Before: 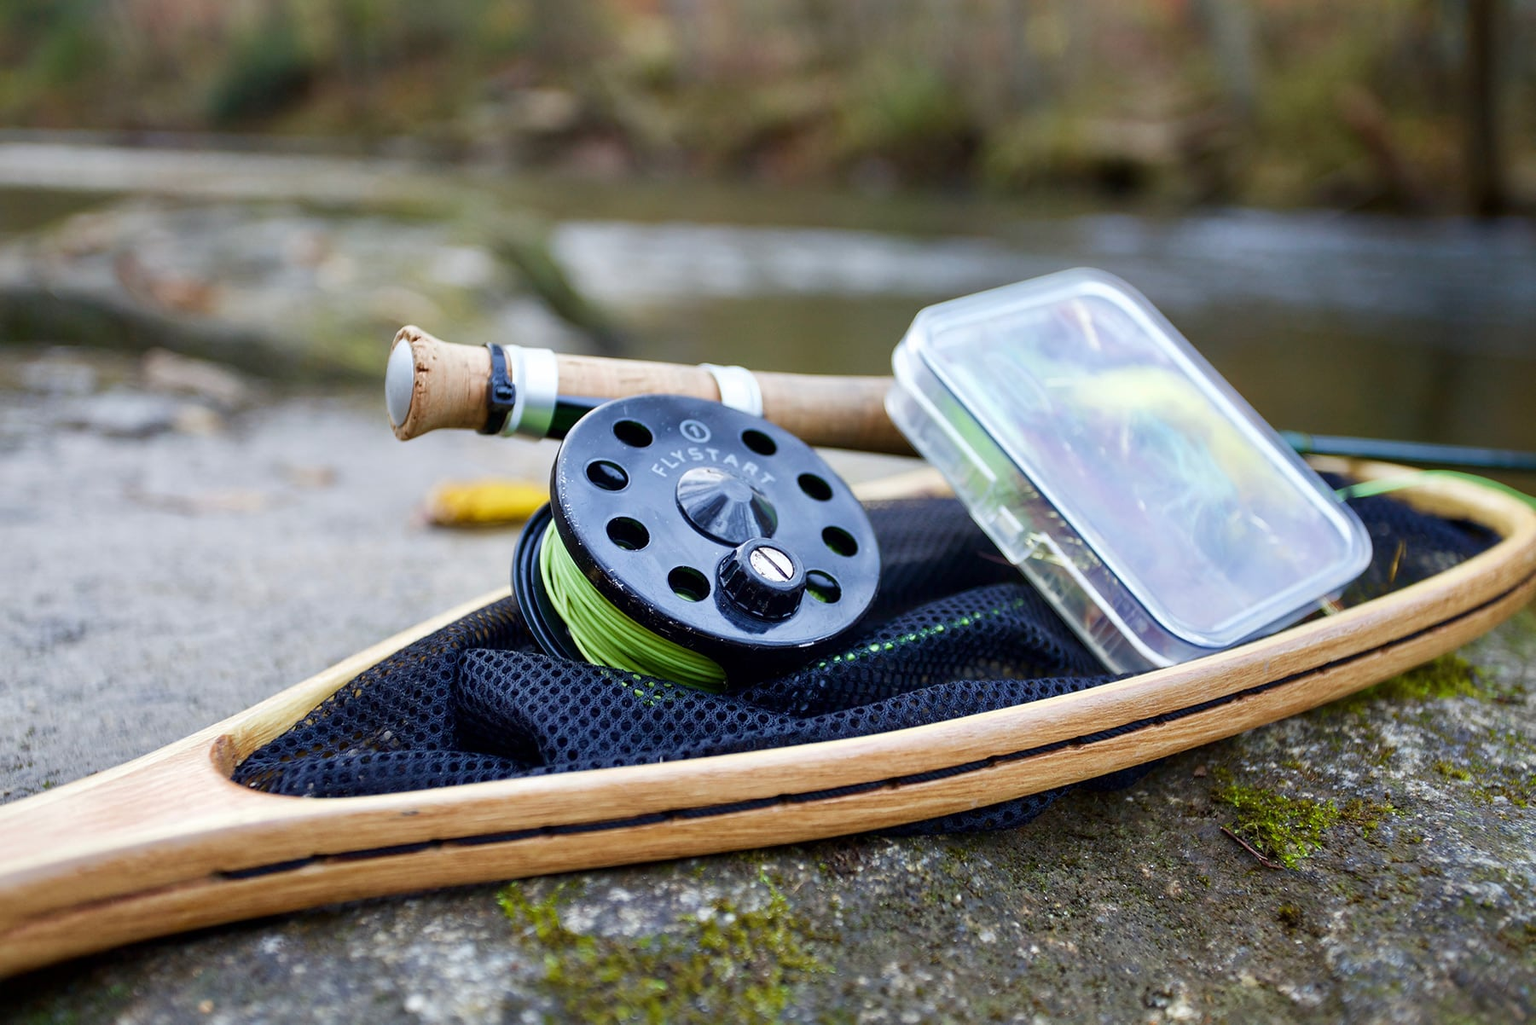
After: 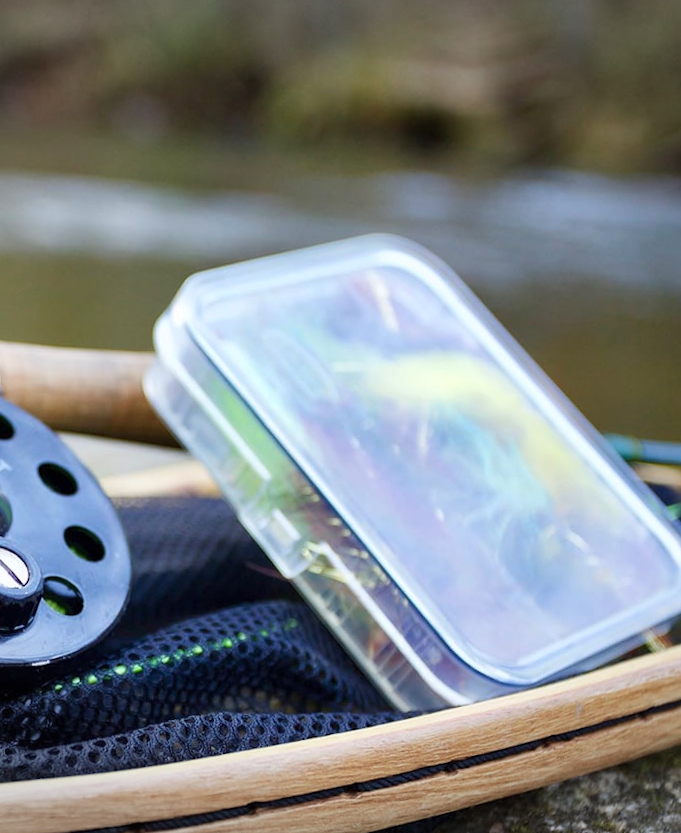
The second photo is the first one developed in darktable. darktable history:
rotate and perspective: rotation 2.17°, automatic cropping off
vignetting: fall-off start 100%, brightness -0.282, width/height ratio 1.31
crop and rotate: left 49.936%, top 10.094%, right 13.136%, bottom 24.256%
contrast brightness saturation: contrast 0.07, brightness 0.08, saturation 0.18
shadows and highlights: shadows 22.7, highlights -48.71, soften with gaussian
